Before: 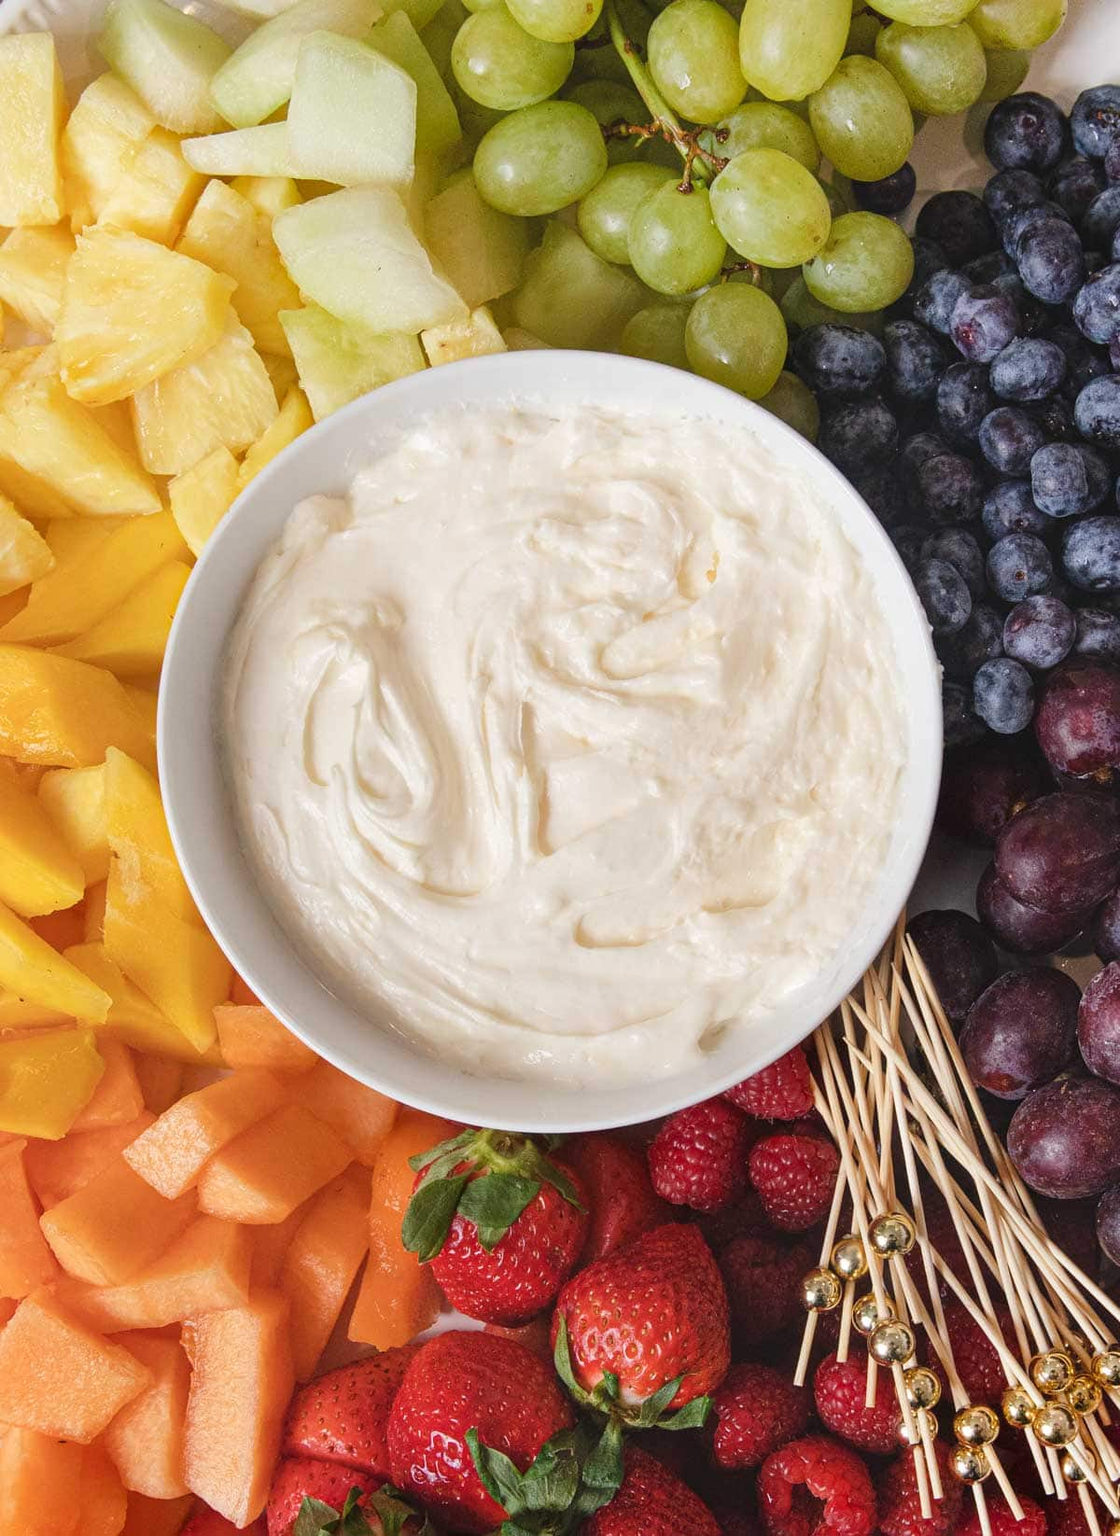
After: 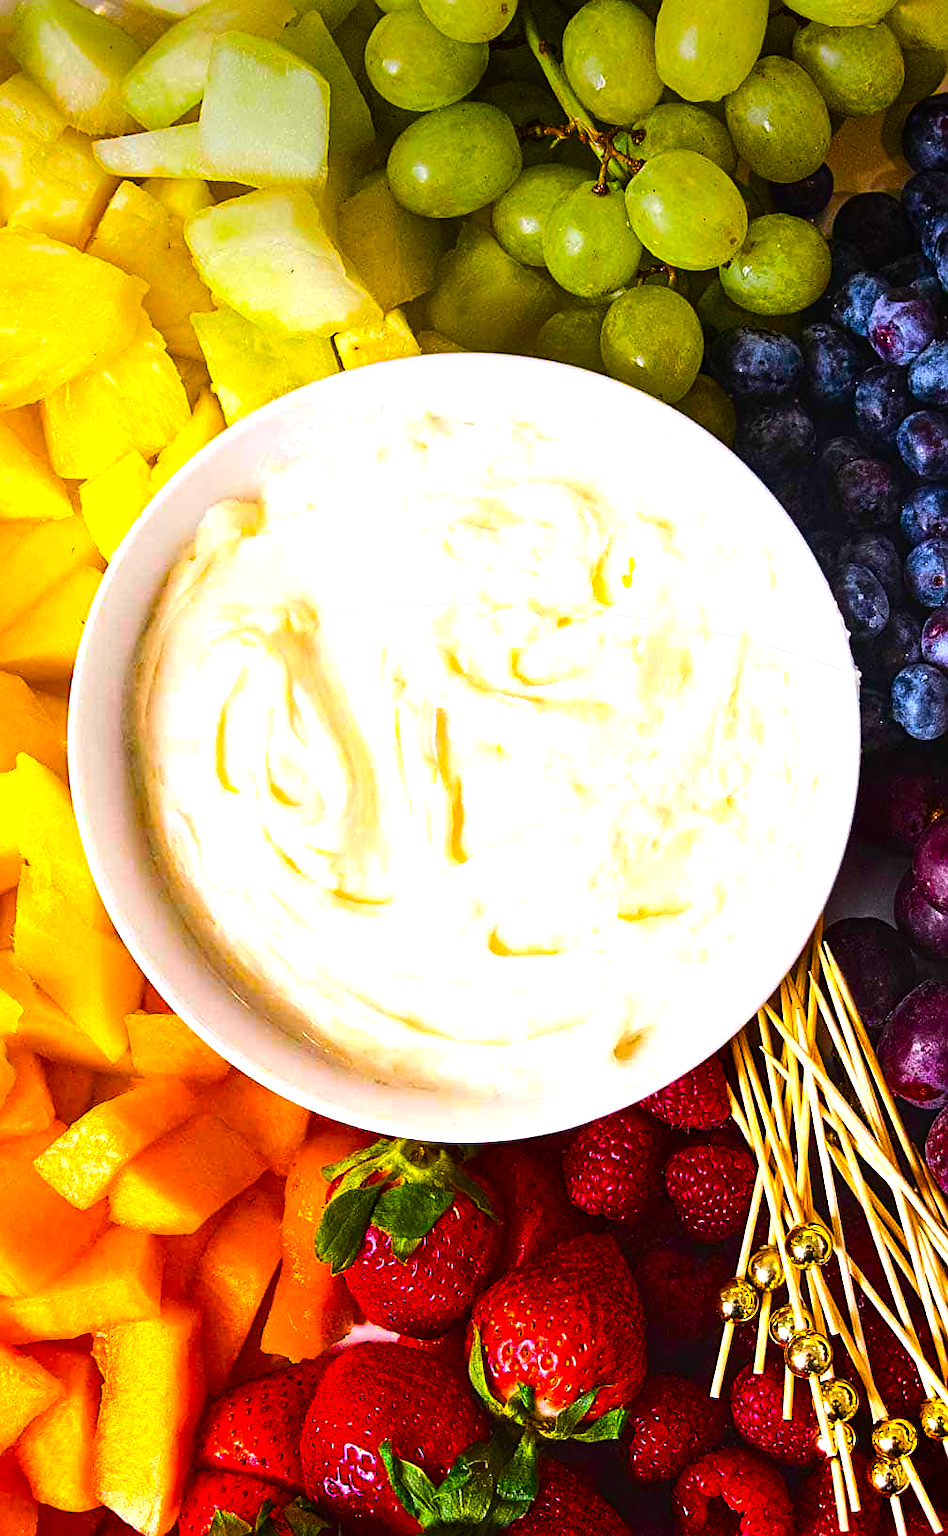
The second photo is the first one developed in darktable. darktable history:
crop: left 8.026%, right 7.374%
color balance rgb: linear chroma grading › shadows -40%, linear chroma grading › highlights 40%, linear chroma grading › global chroma 45%, linear chroma grading › mid-tones -30%, perceptual saturation grading › global saturation 55%, perceptual saturation grading › highlights -50%, perceptual saturation grading › mid-tones 40%, perceptual saturation grading › shadows 30%, perceptual brilliance grading › global brilliance 20%, perceptual brilliance grading › shadows -40%, global vibrance 35%
color correction: highlights a* -0.772, highlights b* -8.92
vignetting: fall-off start 97.52%, fall-off radius 100%, brightness -0.574, saturation 0, center (-0.027, 0.404), width/height ratio 1.368, unbound false
contrast brightness saturation: contrast 0.08, saturation 0.2
sharpen: on, module defaults
tone equalizer: -8 EV -0.417 EV, -7 EV -0.389 EV, -6 EV -0.333 EV, -5 EV -0.222 EV, -3 EV 0.222 EV, -2 EV 0.333 EV, -1 EV 0.389 EV, +0 EV 0.417 EV, edges refinement/feathering 500, mask exposure compensation -1.57 EV, preserve details no
